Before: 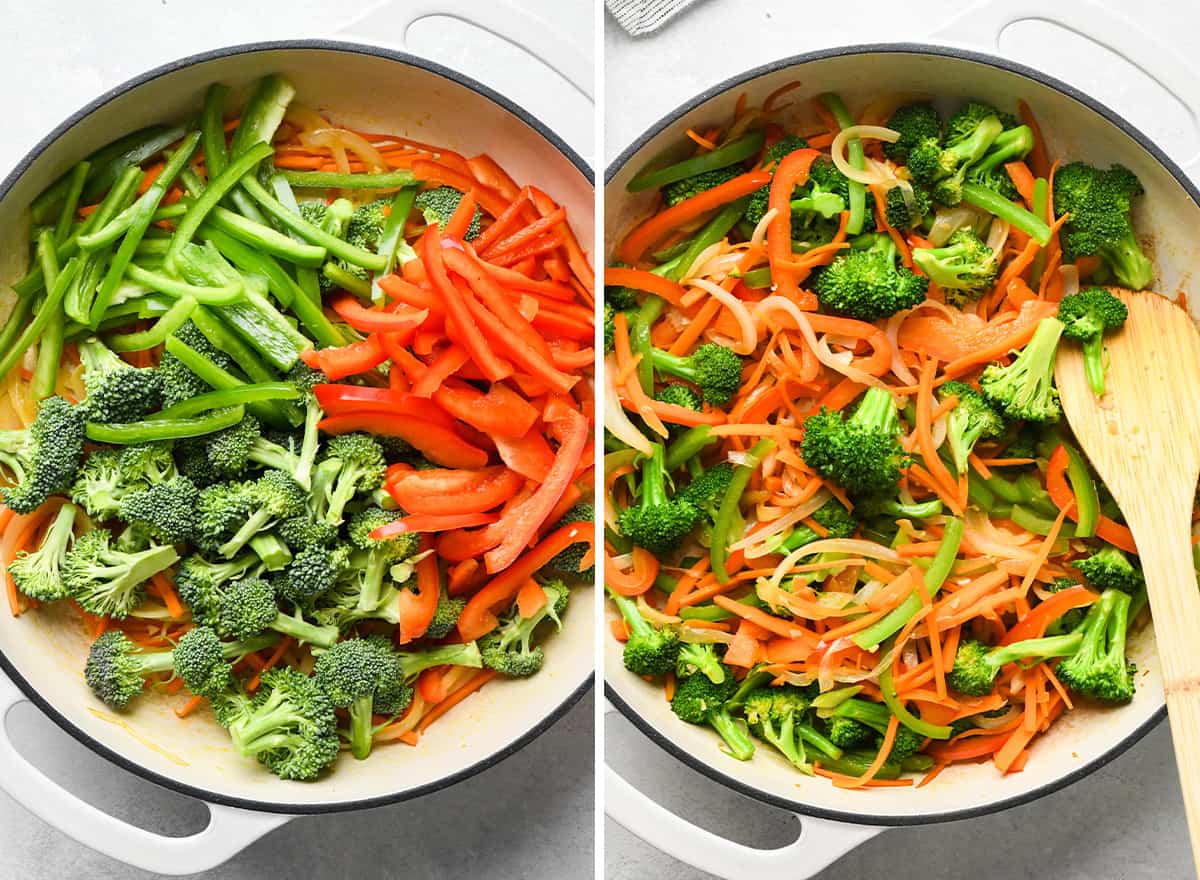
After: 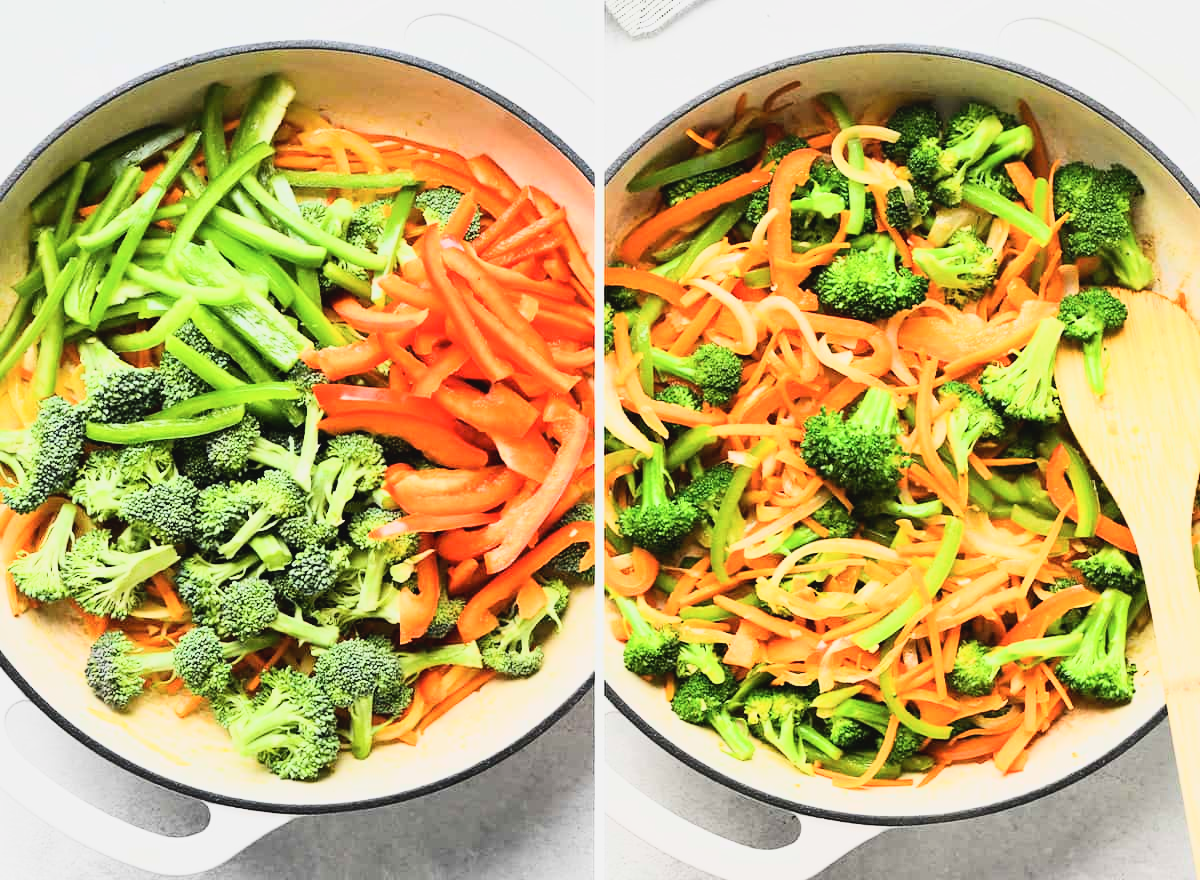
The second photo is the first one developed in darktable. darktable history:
contrast brightness saturation: contrast -0.085, brightness -0.033, saturation -0.11
base curve: curves: ch0 [(0, 0) (0.007, 0.004) (0.027, 0.03) (0.046, 0.07) (0.207, 0.54) (0.442, 0.872) (0.673, 0.972) (1, 1)]
